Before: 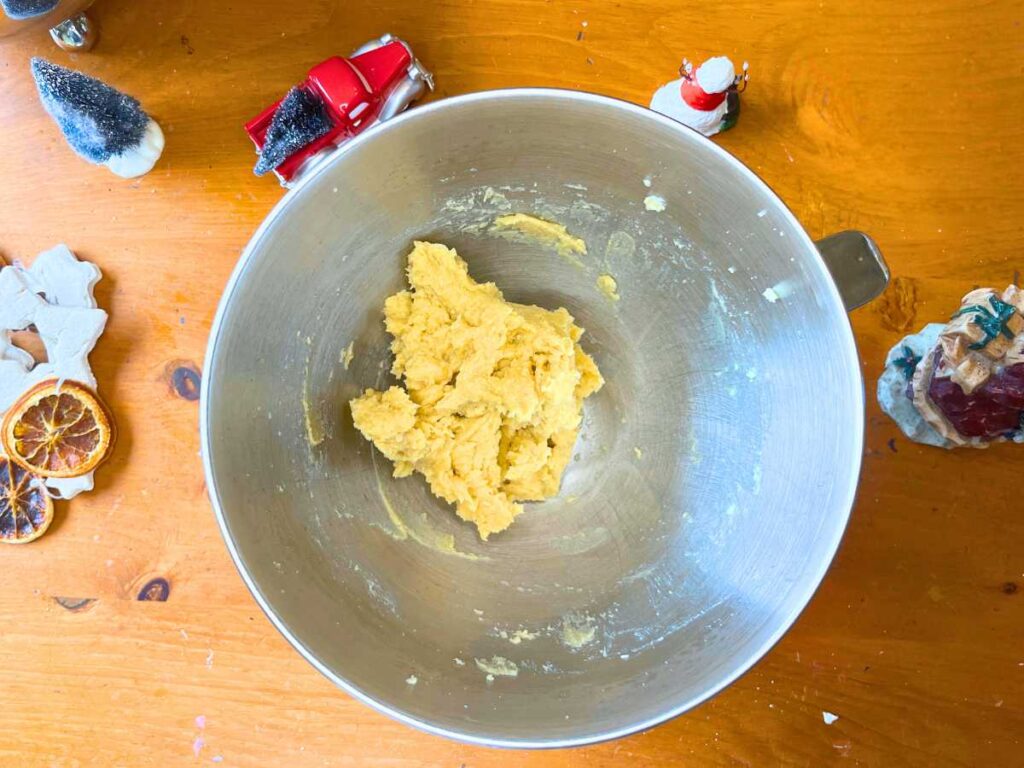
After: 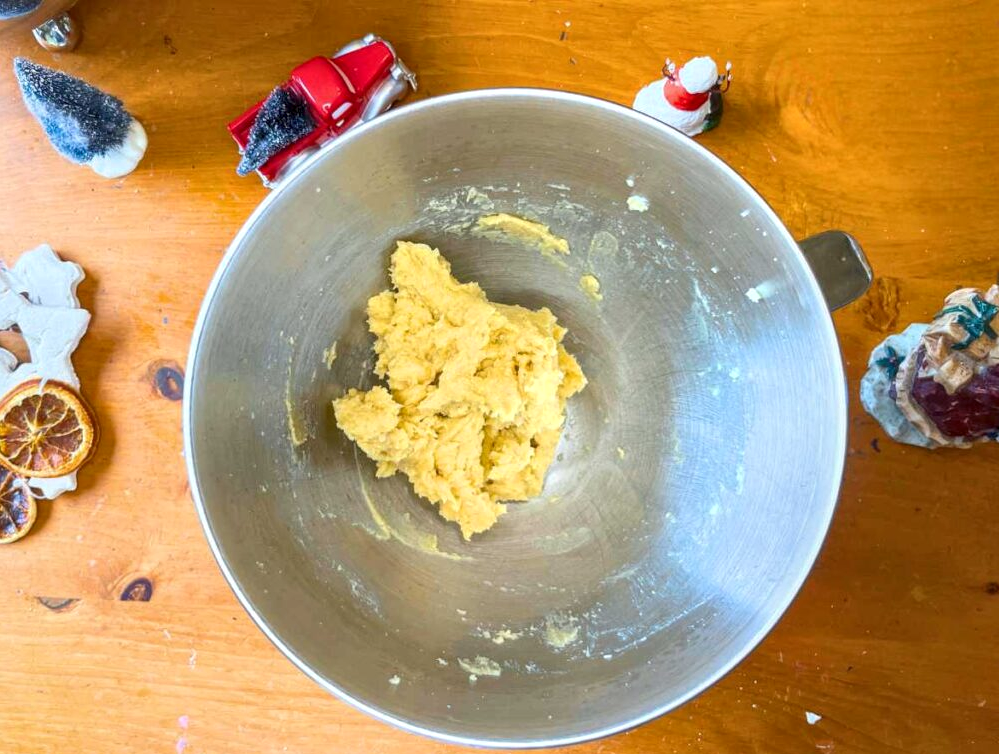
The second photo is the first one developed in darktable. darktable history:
crop and rotate: left 1.676%, right 0.765%, bottom 1.729%
local contrast: on, module defaults
